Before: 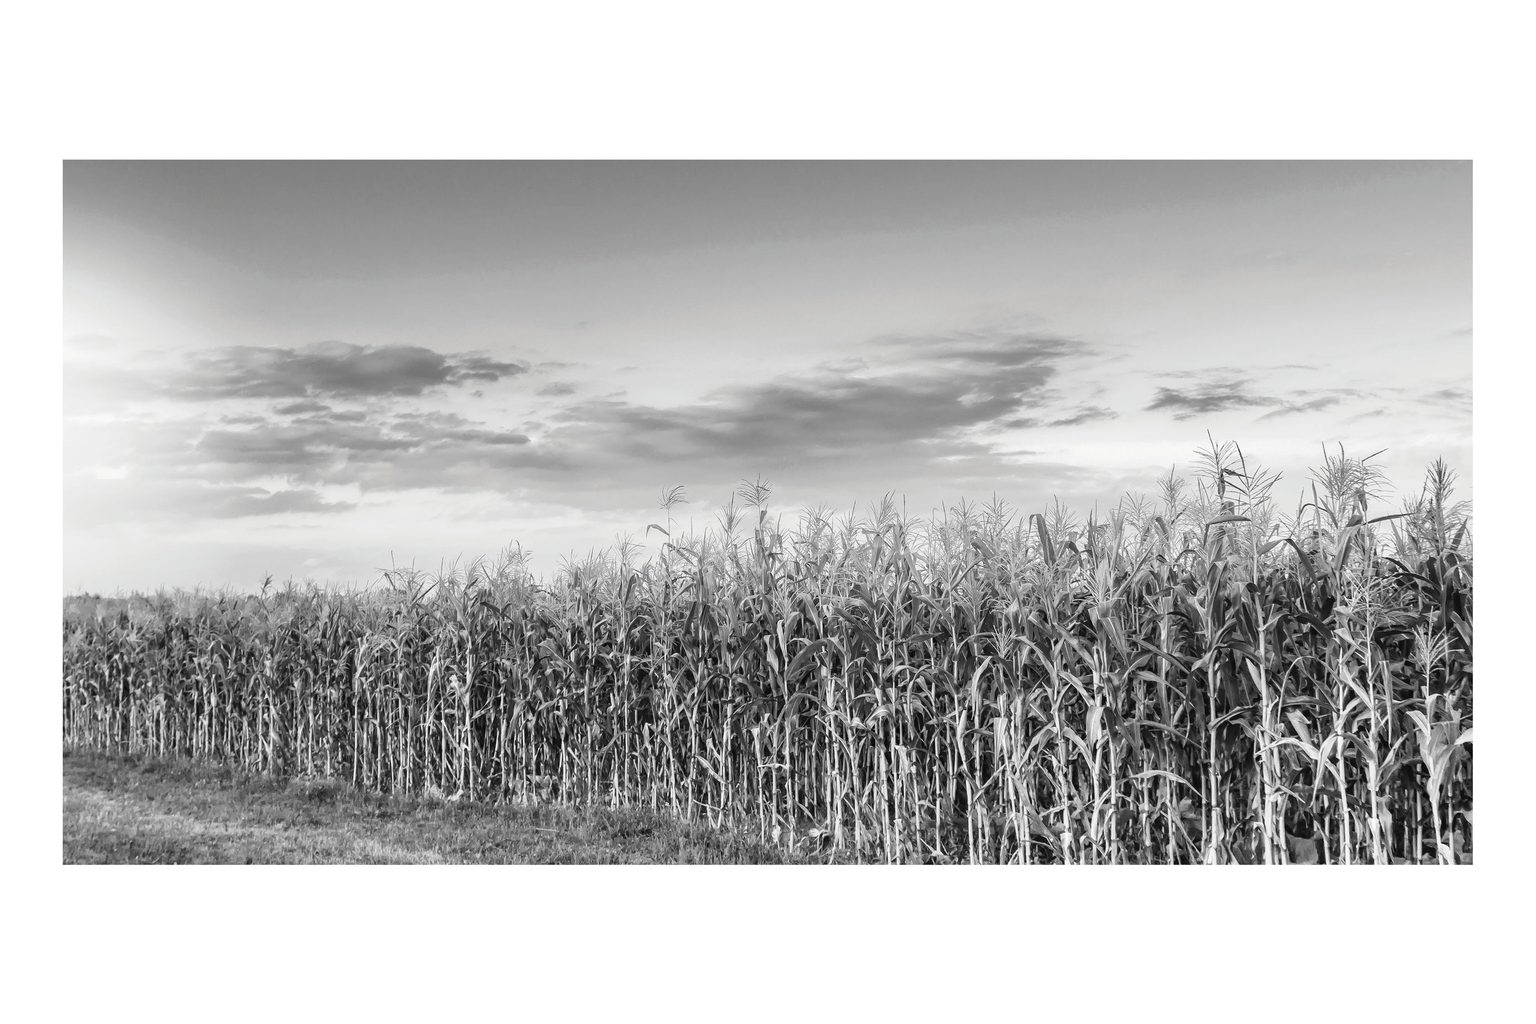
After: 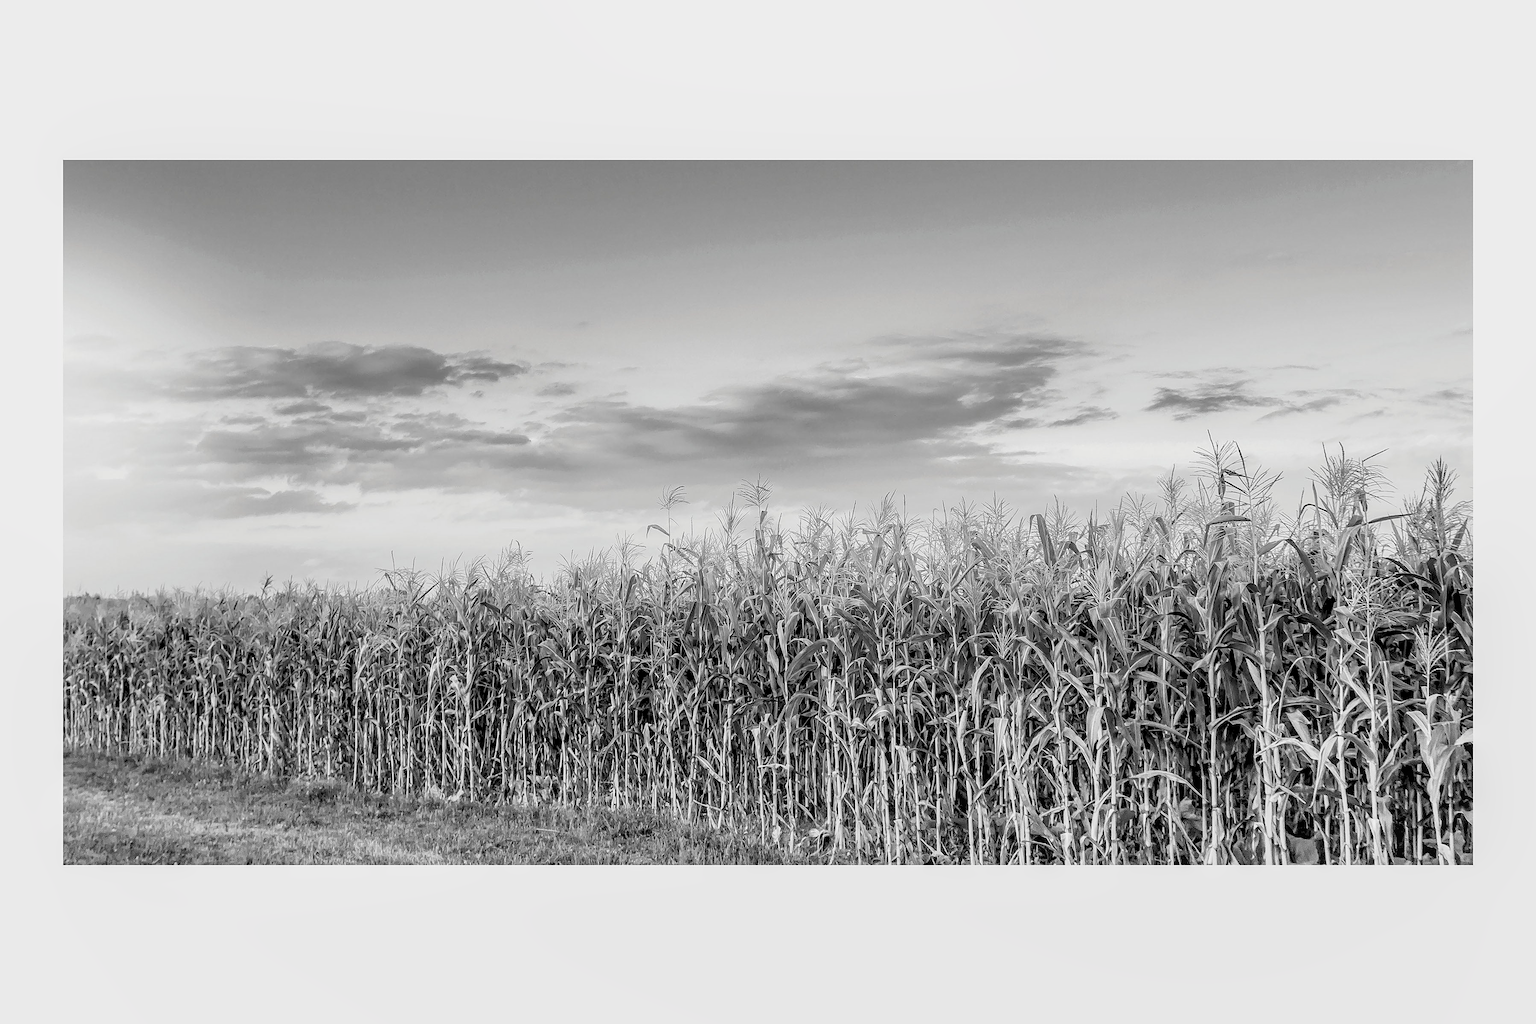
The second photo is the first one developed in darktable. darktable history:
rgb levels: preserve colors sum RGB, levels [[0.038, 0.433, 0.934], [0, 0.5, 1], [0, 0.5, 1]]
sharpen: on, module defaults
local contrast: on, module defaults
